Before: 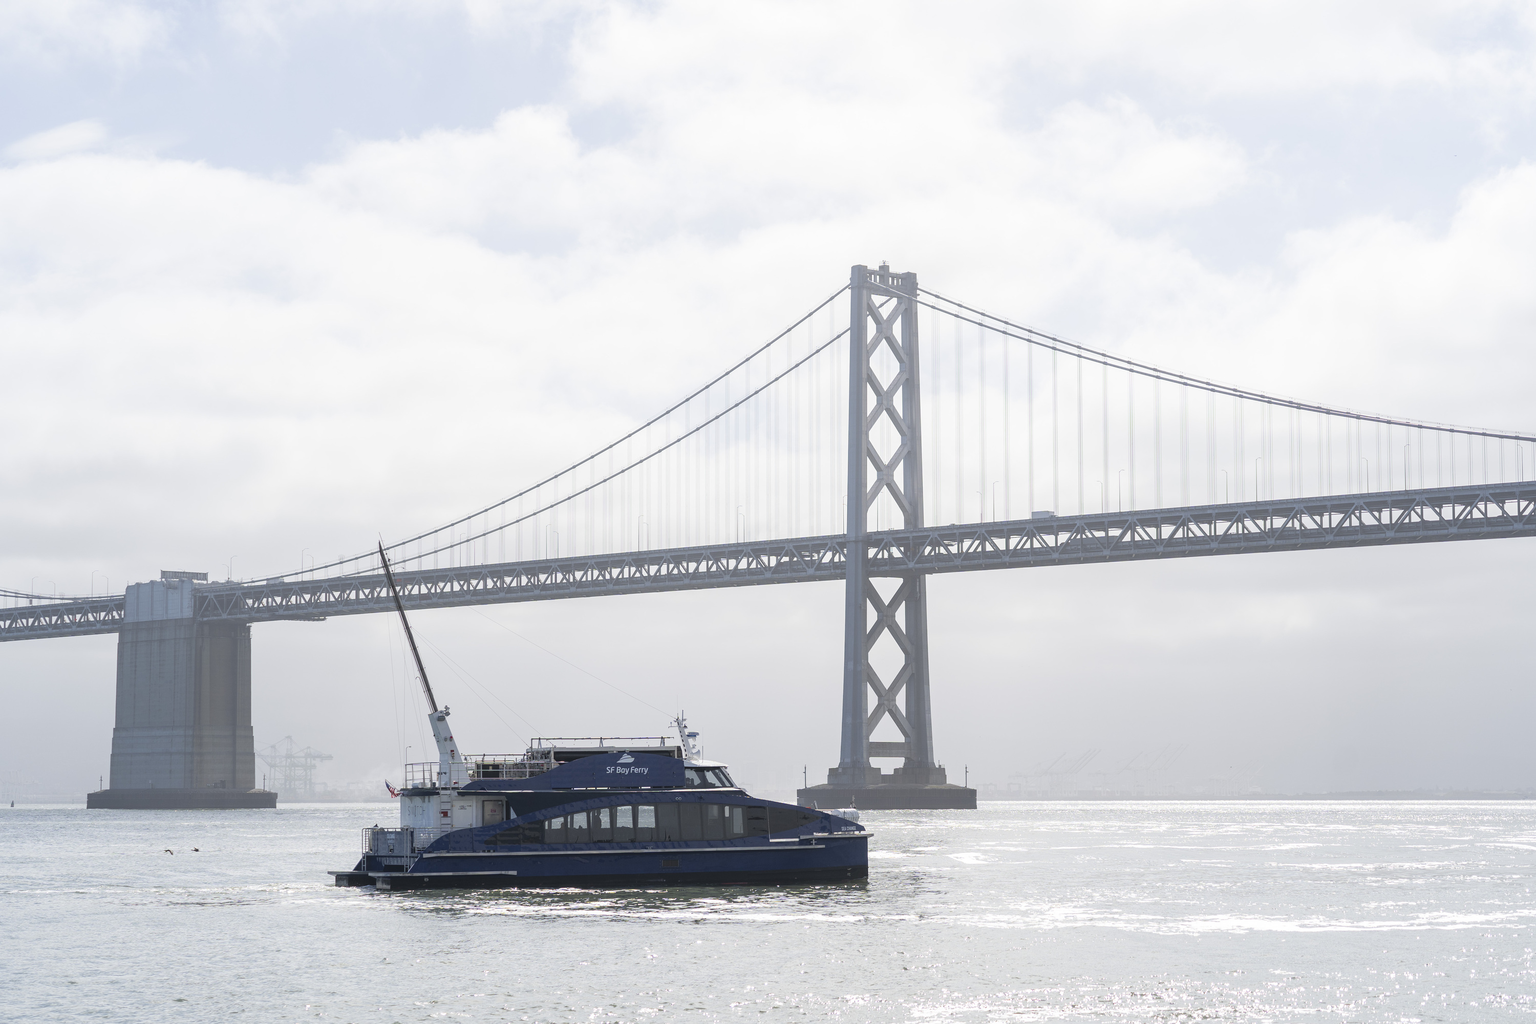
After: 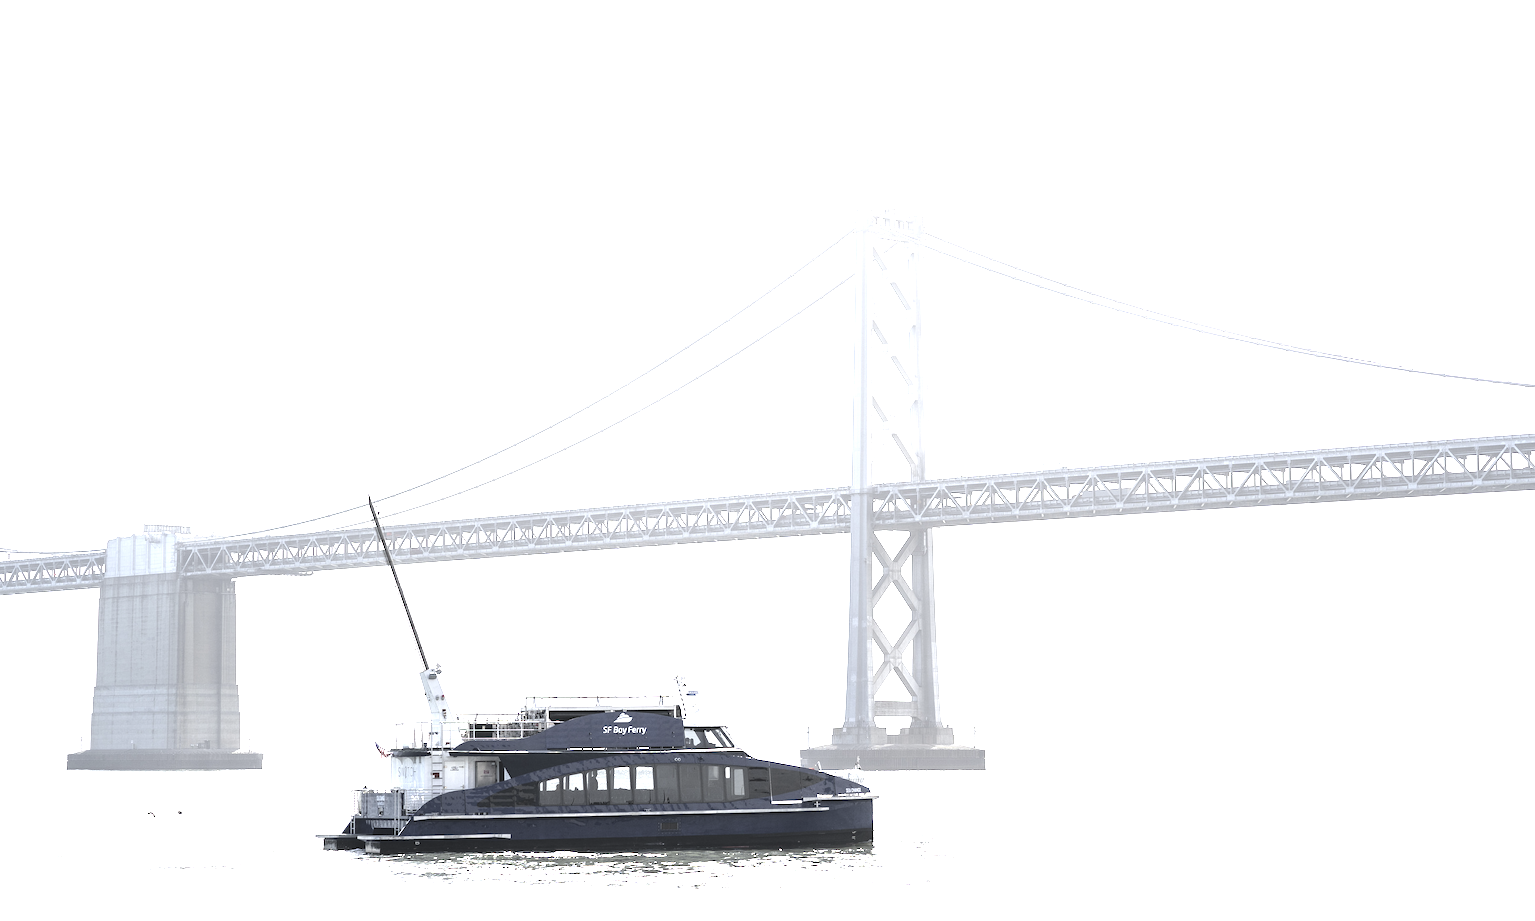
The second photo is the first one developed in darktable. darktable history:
crop: left 1.49%, top 6.203%, right 1.672%, bottom 6.676%
color correction: highlights b* -0.019, saturation 0.513
tone equalizer: -8 EV -0.712 EV, -7 EV -0.698 EV, -6 EV -0.596 EV, -5 EV -0.418 EV, -3 EV 0.403 EV, -2 EV 0.6 EV, -1 EV 0.695 EV, +0 EV 0.736 EV, edges refinement/feathering 500, mask exposure compensation -1.57 EV, preserve details no
exposure: black level correction 0, exposure 1.199 EV, compensate exposure bias true, compensate highlight preservation false
